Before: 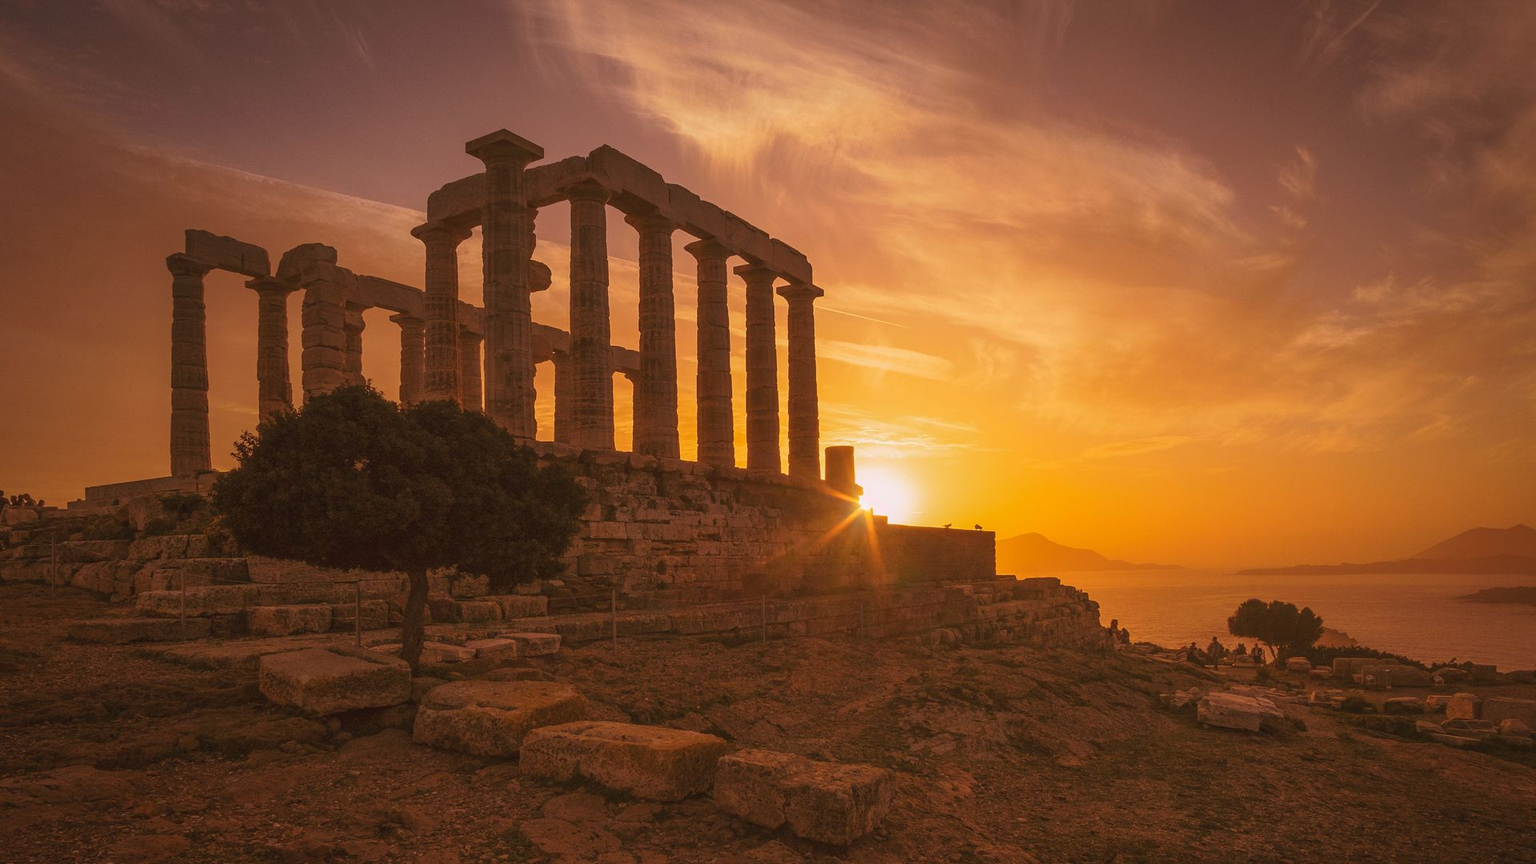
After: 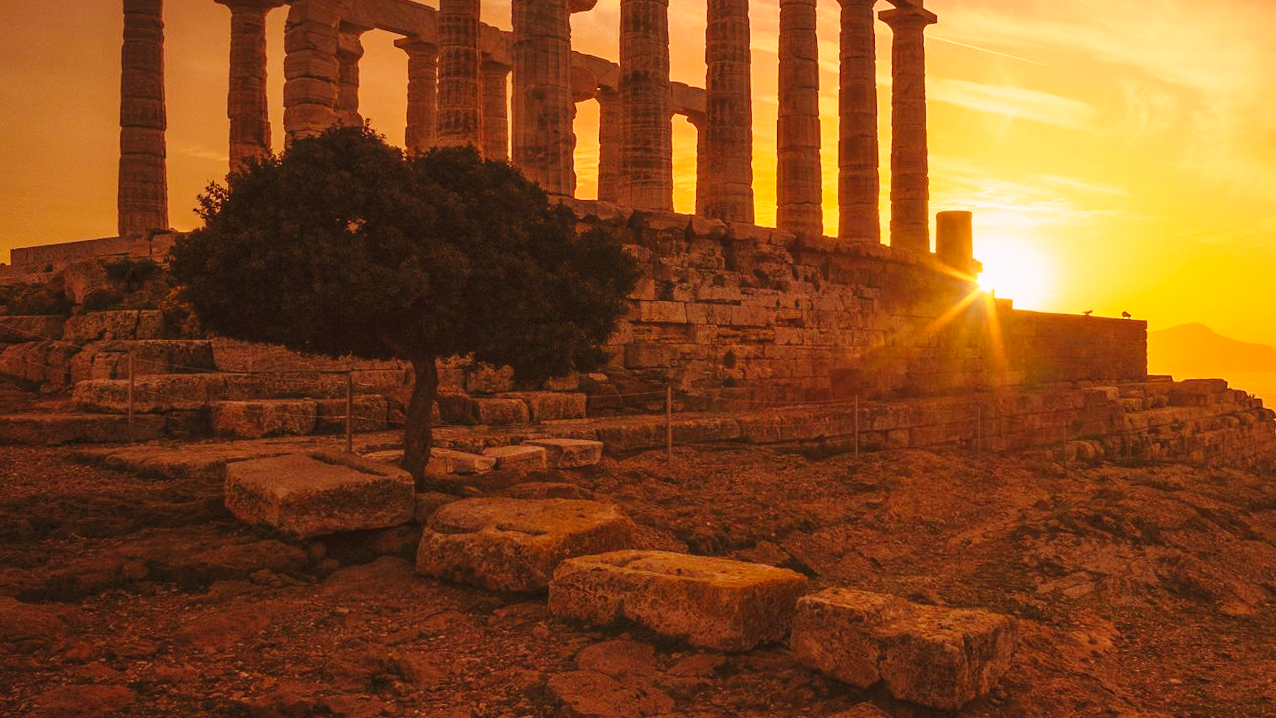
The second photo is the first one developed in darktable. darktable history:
base curve: curves: ch0 [(0, 0) (0.028, 0.03) (0.121, 0.232) (0.46, 0.748) (0.859, 0.968) (1, 1)], preserve colors none
crop and rotate: angle -0.82°, left 3.85%, top 31.828%, right 27.992%
